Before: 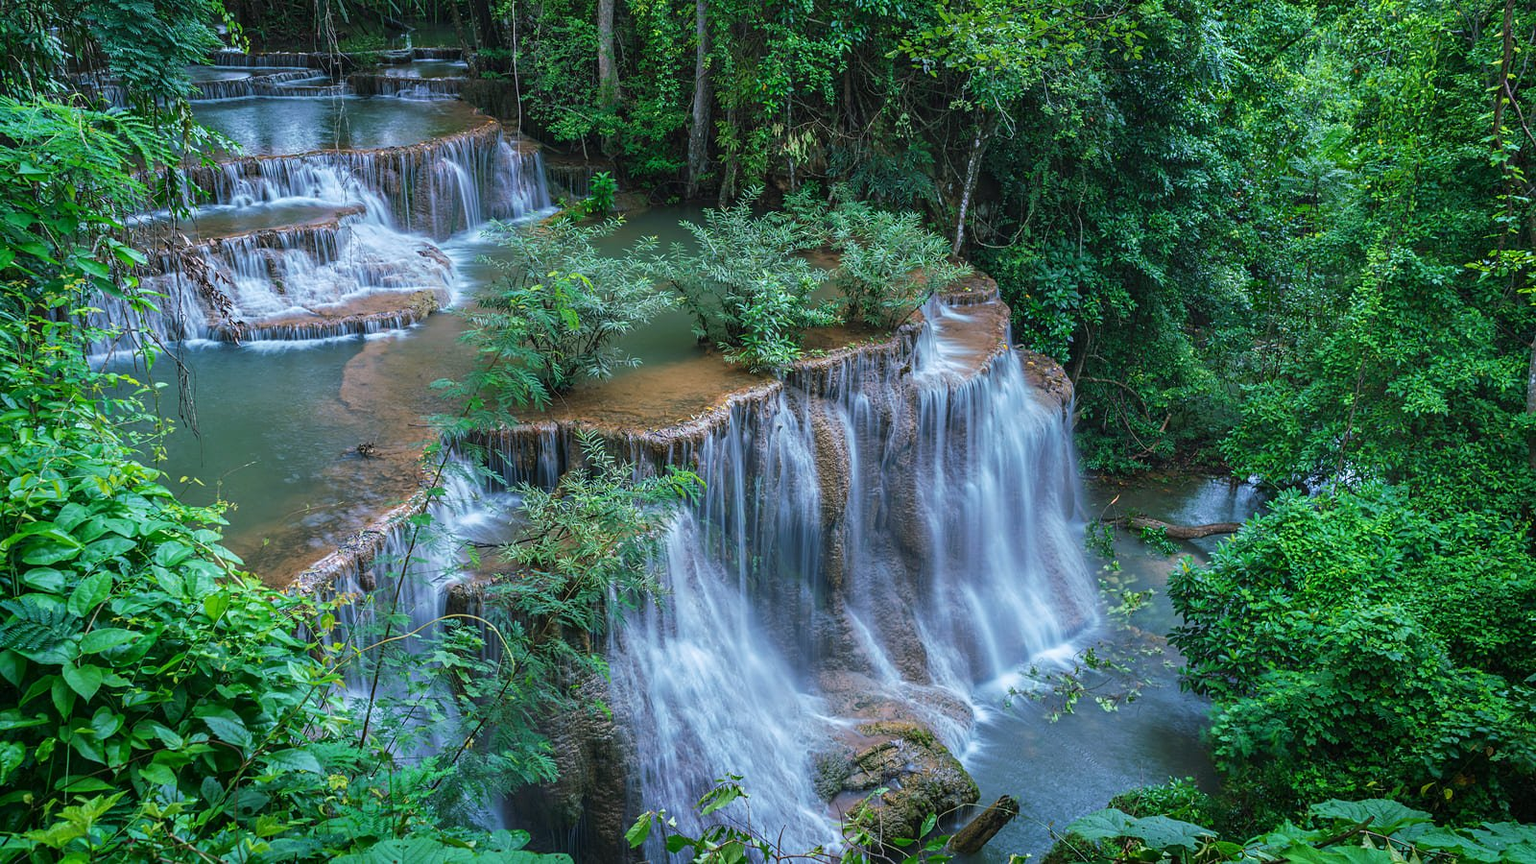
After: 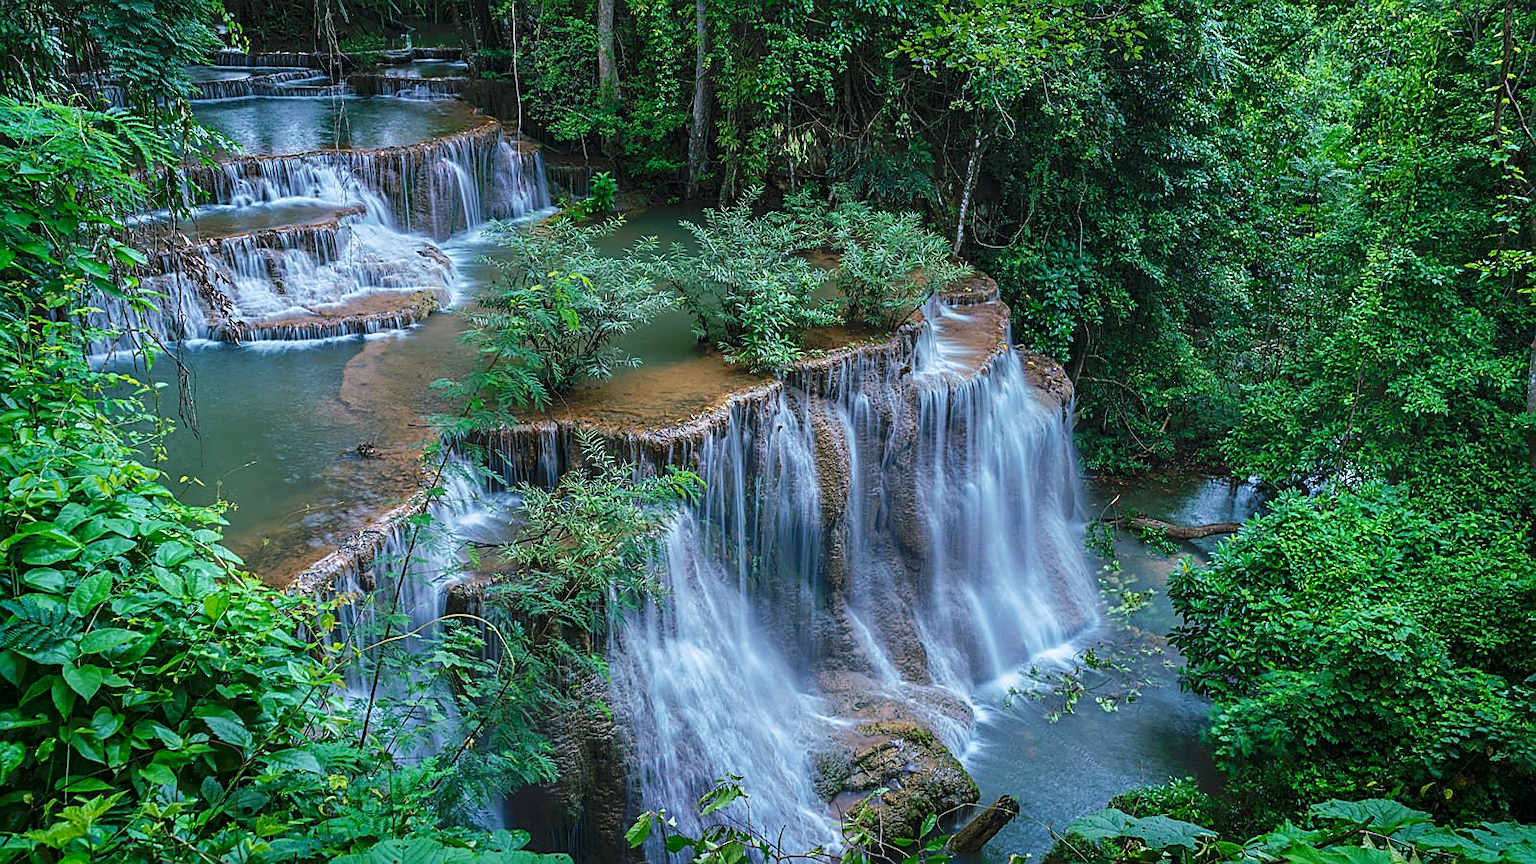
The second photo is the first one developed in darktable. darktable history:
sharpen: on, module defaults
tone curve: curves: ch0 [(0, 0) (0.003, 0.004) (0.011, 0.005) (0.025, 0.014) (0.044, 0.037) (0.069, 0.059) (0.1, 0.096) (0.136, 0.116) (0.177, 0.133) (0.224, 0.177) (0.277, 0.255) (0.335, 0.319) (0.399, 0.385) (0.468, 0.457) (0.543, 0.545) (0.623, 0.621) (0.709, 0.705) (0.801, 0.801) (0.898, 0.901) (1, 1)], preserve colors none
